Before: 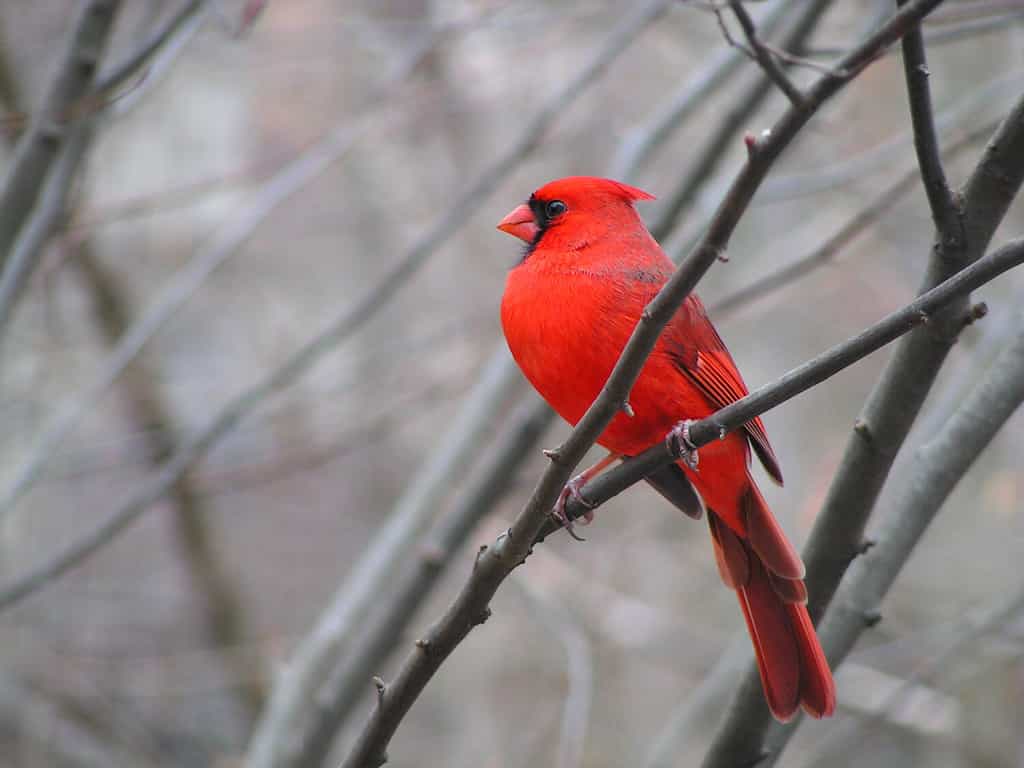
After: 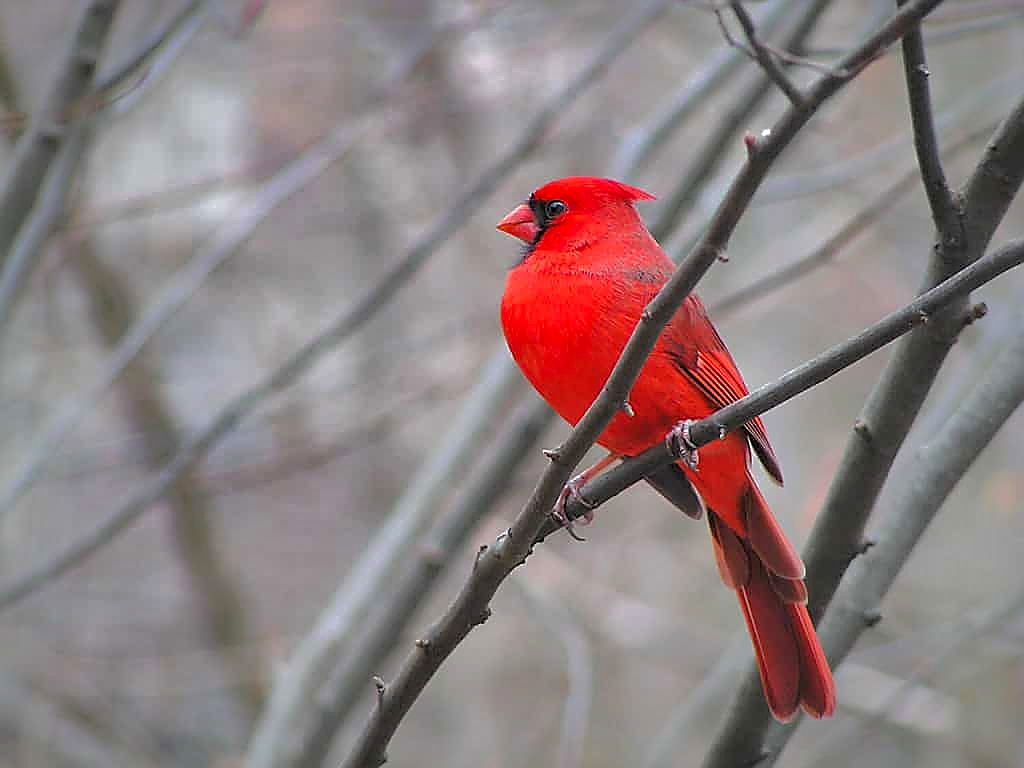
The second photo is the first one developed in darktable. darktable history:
sharpen: radius 1.371, amount 1.253, threshold 0.644
shadows and highlights: shadows 38.87, highlights -76.19
tone equalizer: -8 EV -0.436 EV, -7 EV -0.389 EV, -6 EV -0.338 EV, -5 EV -0.208 EV, -3 EV 0.195 EV, -2 EV 0.347 EV, -1 EV 0.413 EV, +0 EV 0.404 EV
